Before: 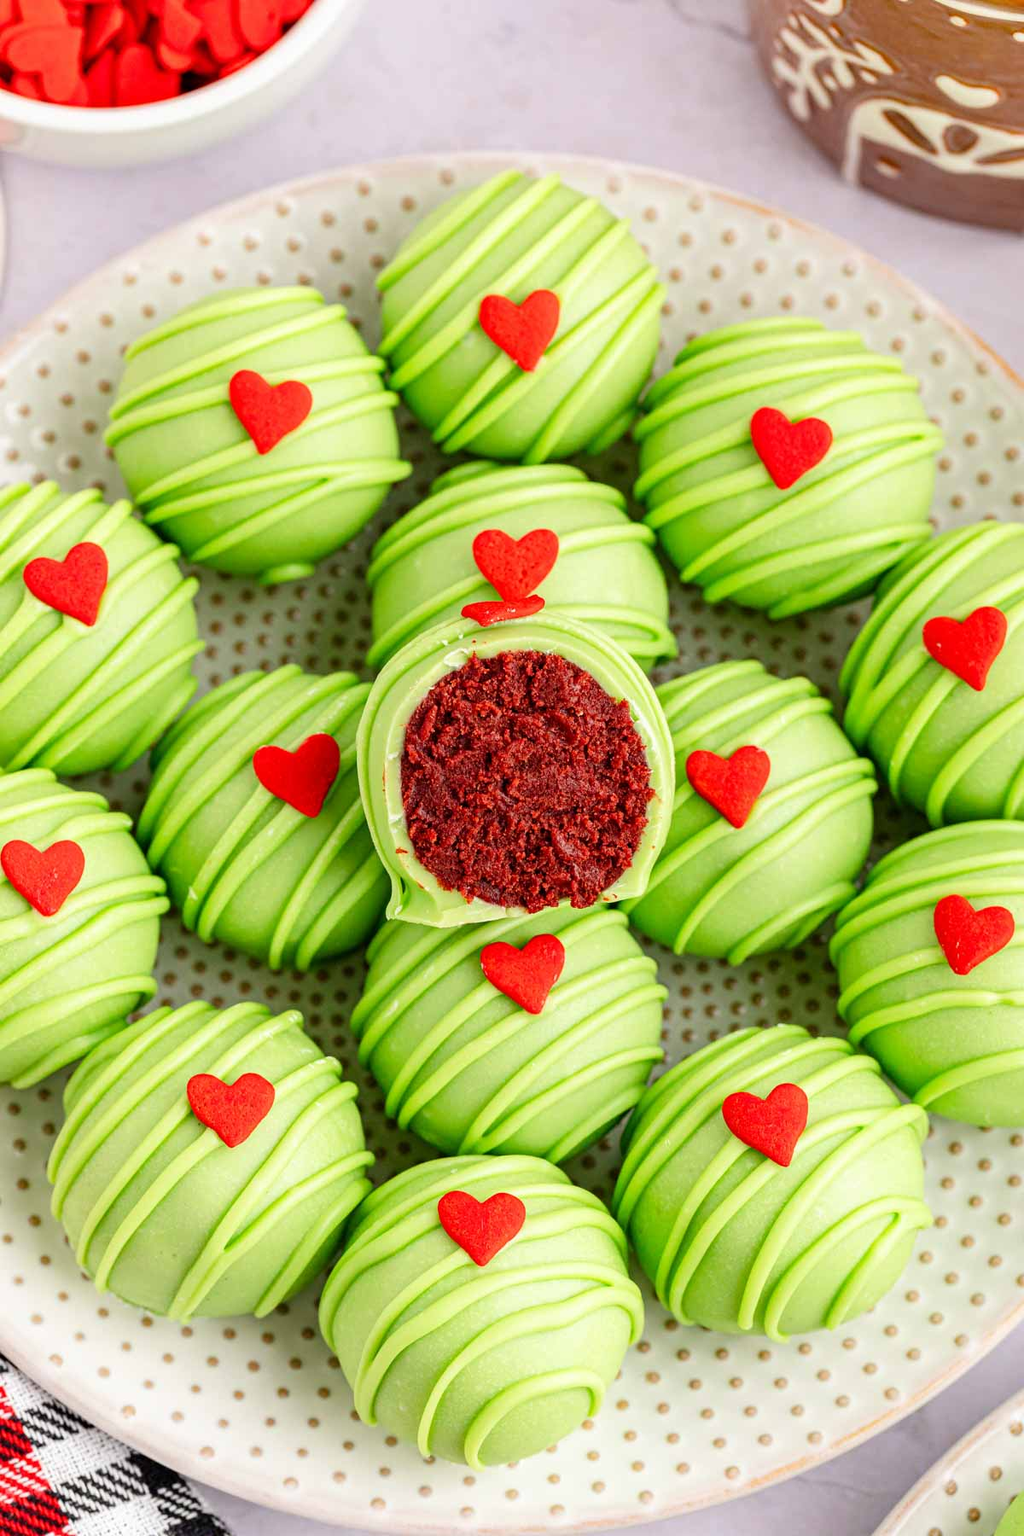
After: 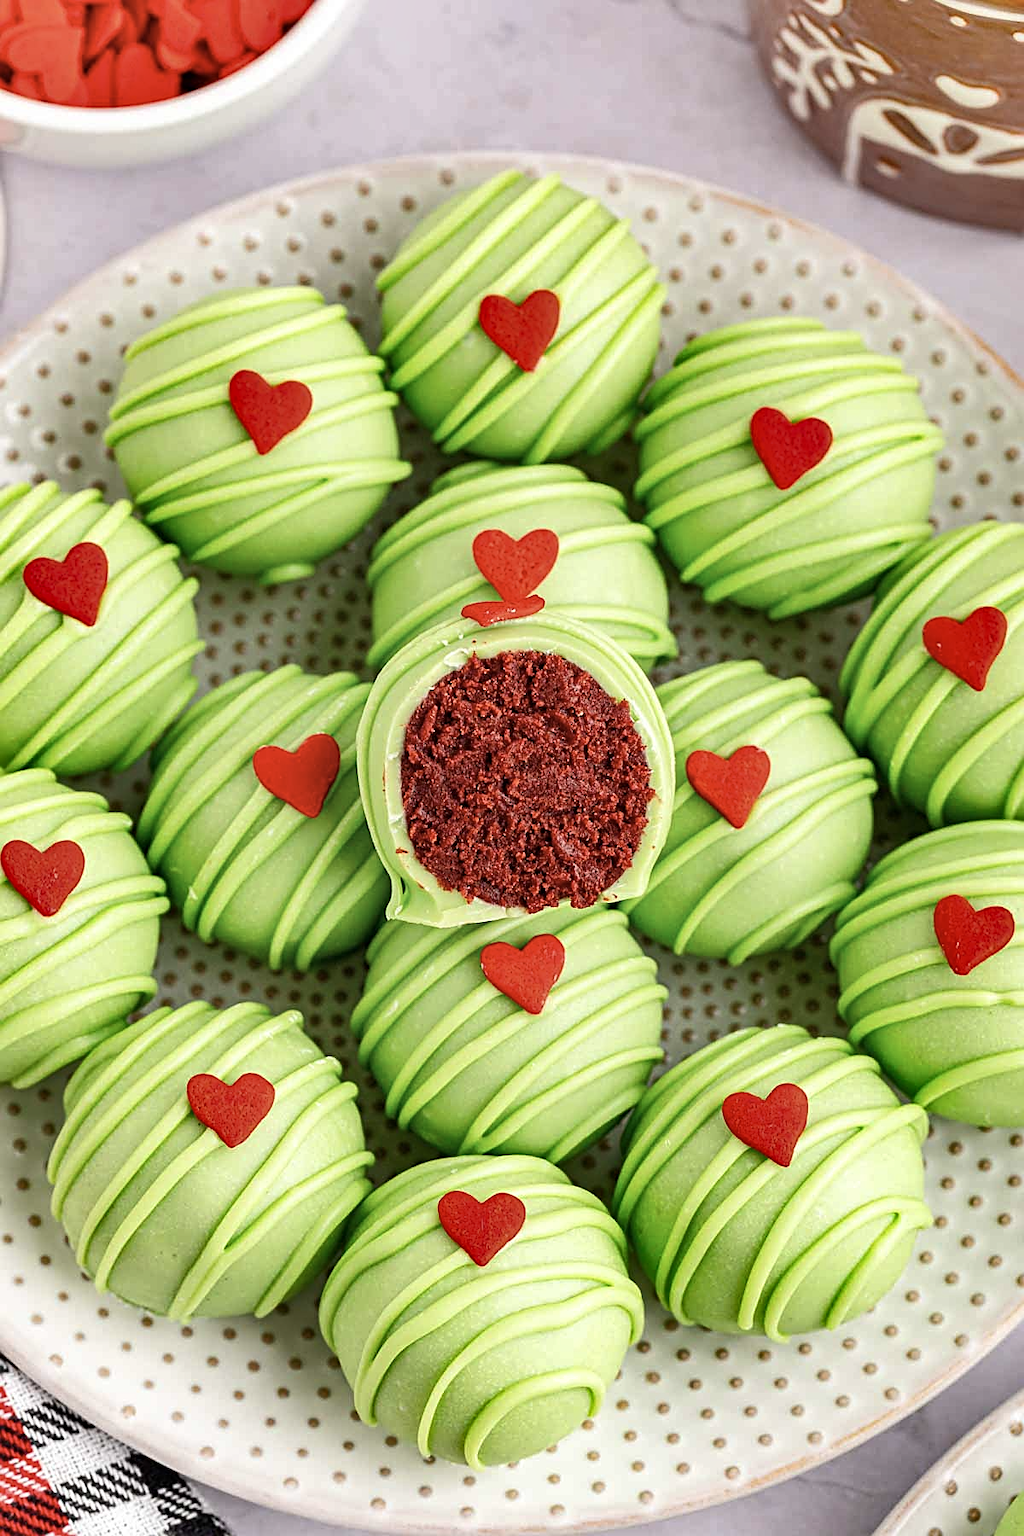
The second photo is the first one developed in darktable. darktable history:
contrast brightness saturation: contrast 0.06, brightness -0.01, saturation -0.23
sharpen: on, module defaults
shadows and highlights: shadows 12, white point adjustment 1.2, soften with gaussian
